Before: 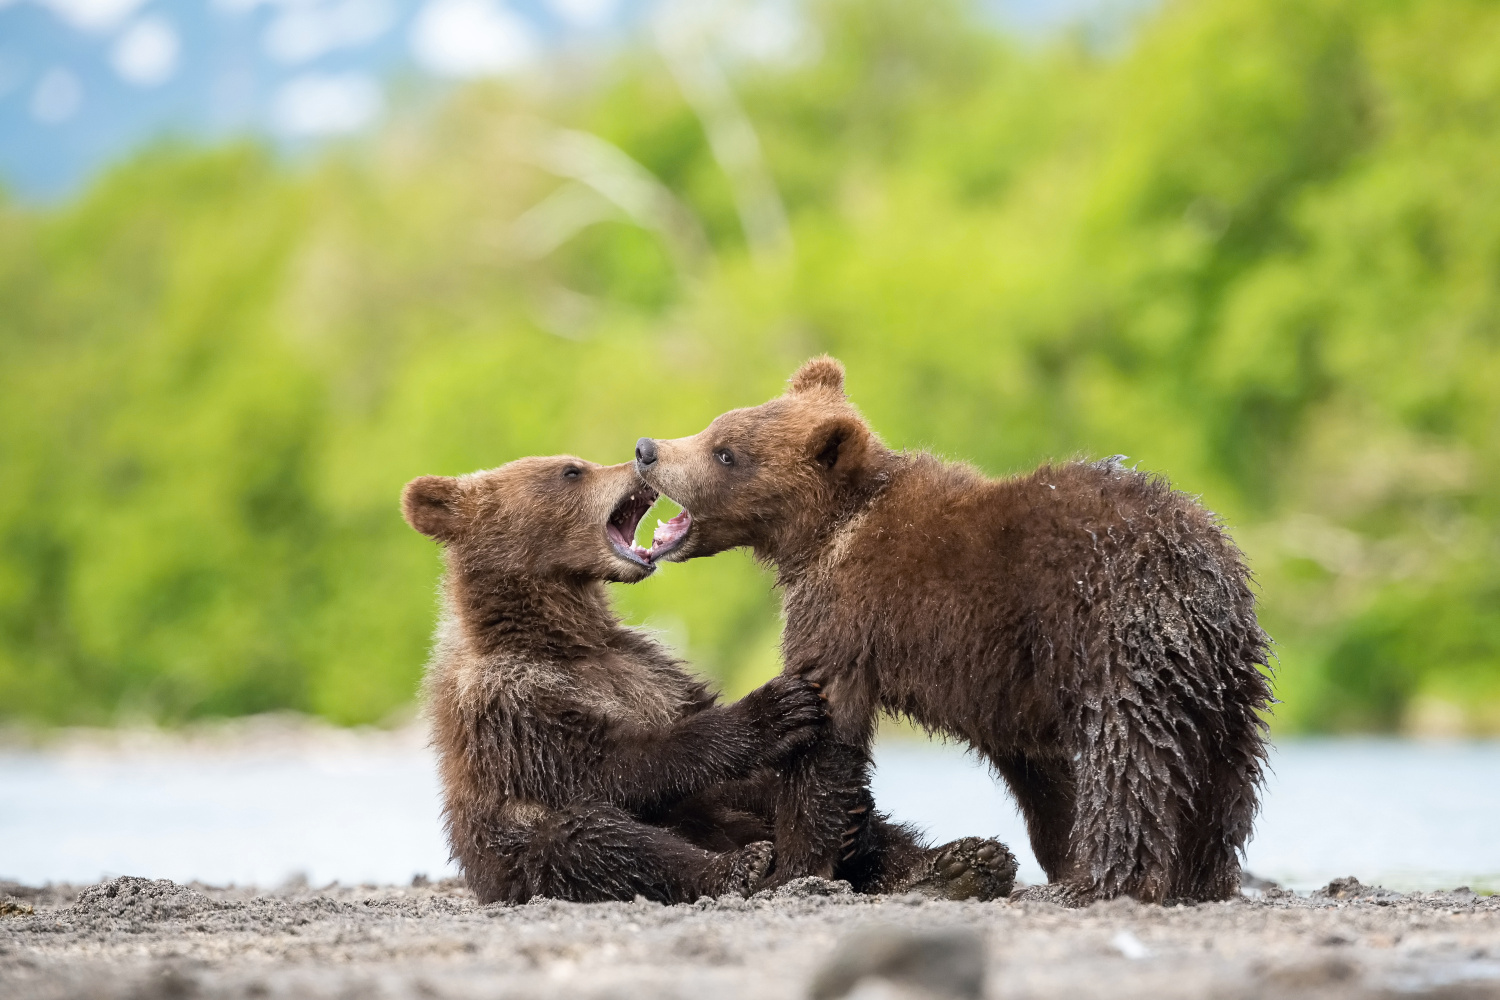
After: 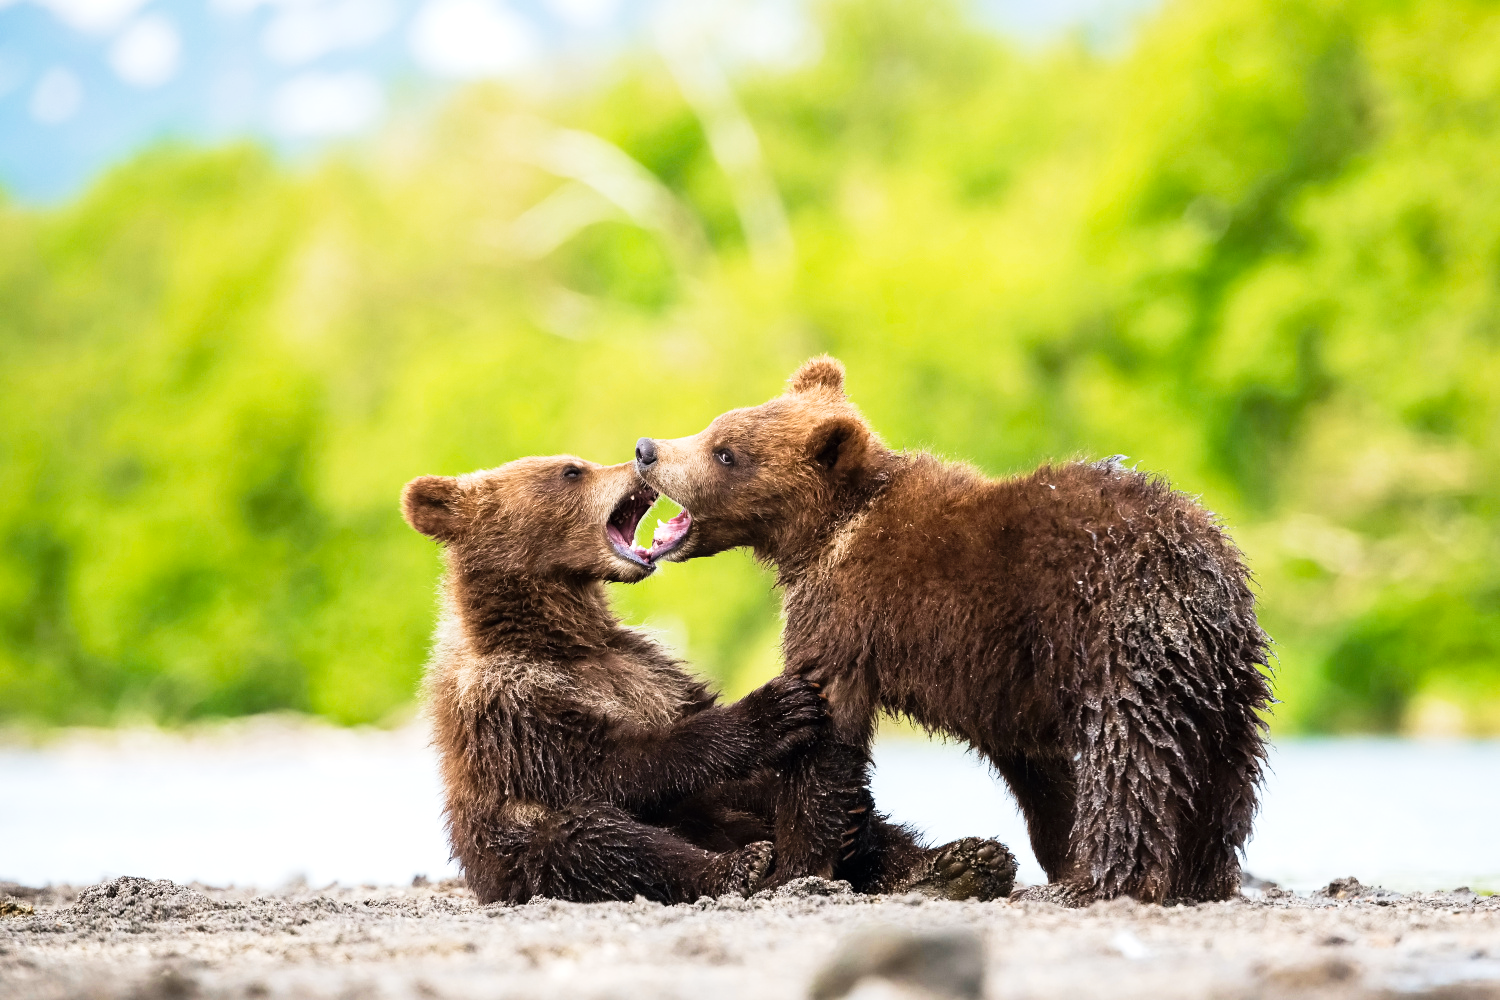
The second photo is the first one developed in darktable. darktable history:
tone curve: curves: ch0 [(0, 0) (0.059, 0.027) (0.178, 0.105) (0.292, 0.233) (0.485, 0.472) (0.837, 0.887) (1, 0.983)]; ch1 [(0, 0) (0.23, 0.166) (0.34, 0.298) (0.371, 0.334) (0.435, 0.413) (0.477, 0.469) (0.499, 0.498) (0.534, 0.551) (0.56, 0.585) (0.754, 0.801) (1, 1)]; ch2 [(0, 0) (0.431, 0.414) (0.498, 0.503) (0.524, 0.531) (0.568, 0.567) (0.6, 0.597) (0.65, 0.651) (0.752, 0.764) (1, 1)], preserve colors none
exposure: exposure 0.29 EV, compensate exposure bias true, compensate highlight preservation false
velvia: on, module defaults
